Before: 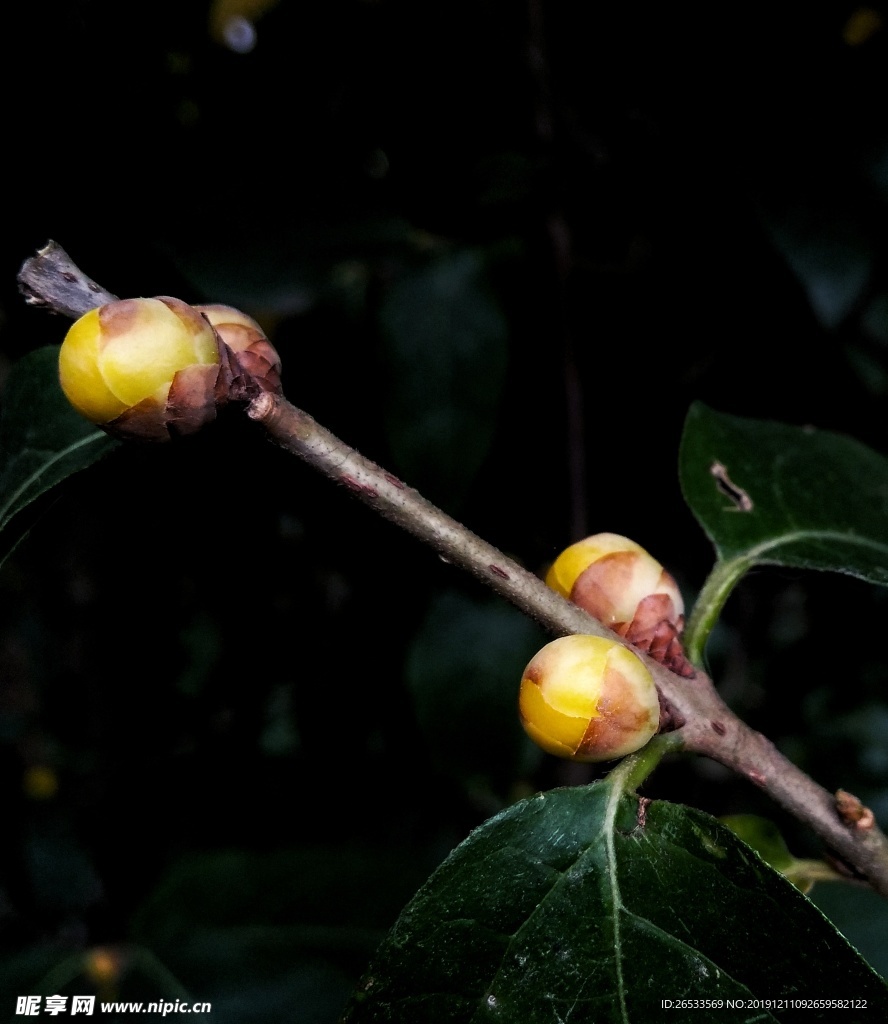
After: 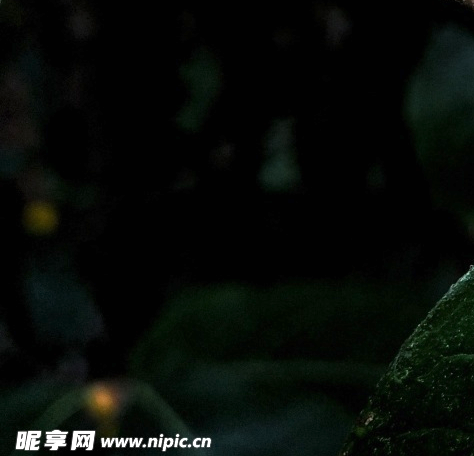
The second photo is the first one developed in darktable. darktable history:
tone equalizer: on, module defaults
exposure: black level correction 0, exposure 0.693 EV, compensate highlight preservation false
crop and rotate: top 55.22%, right 46.522%, bottom 0.176%
